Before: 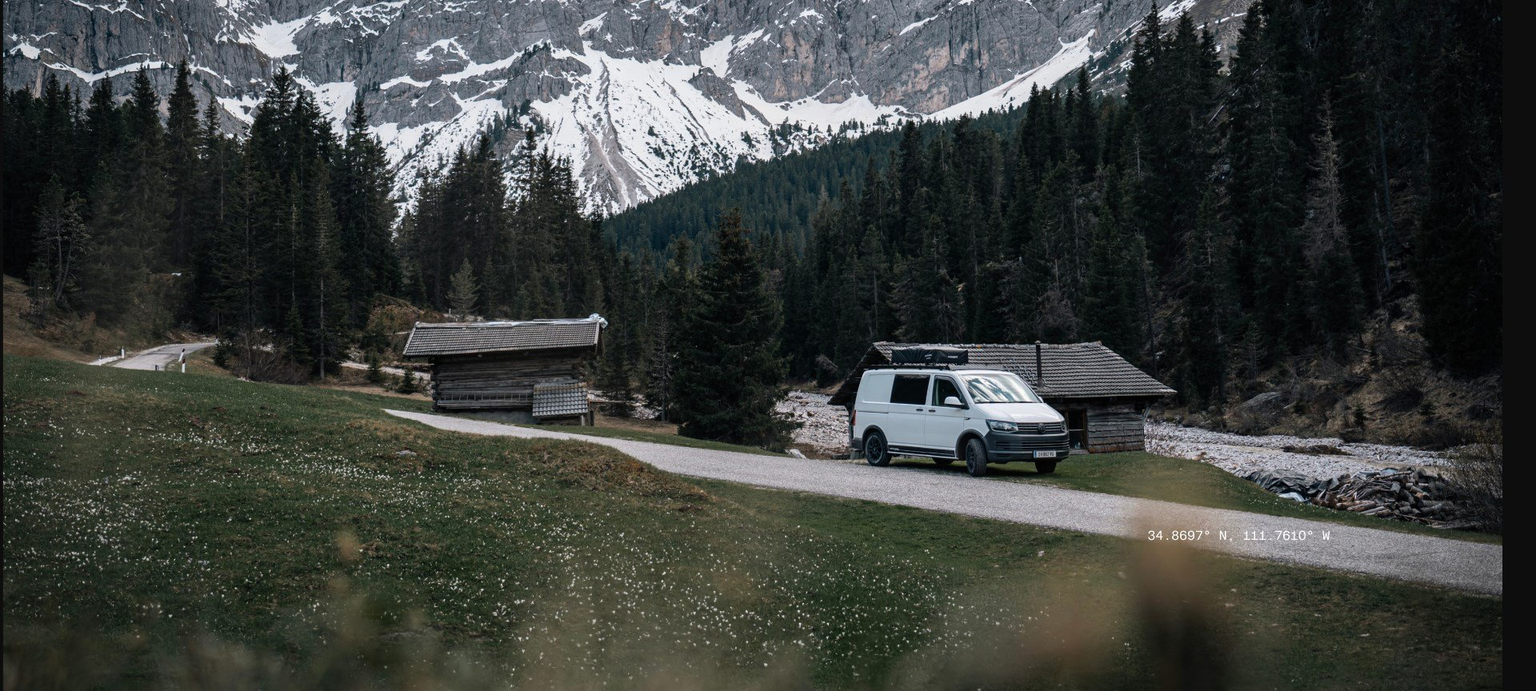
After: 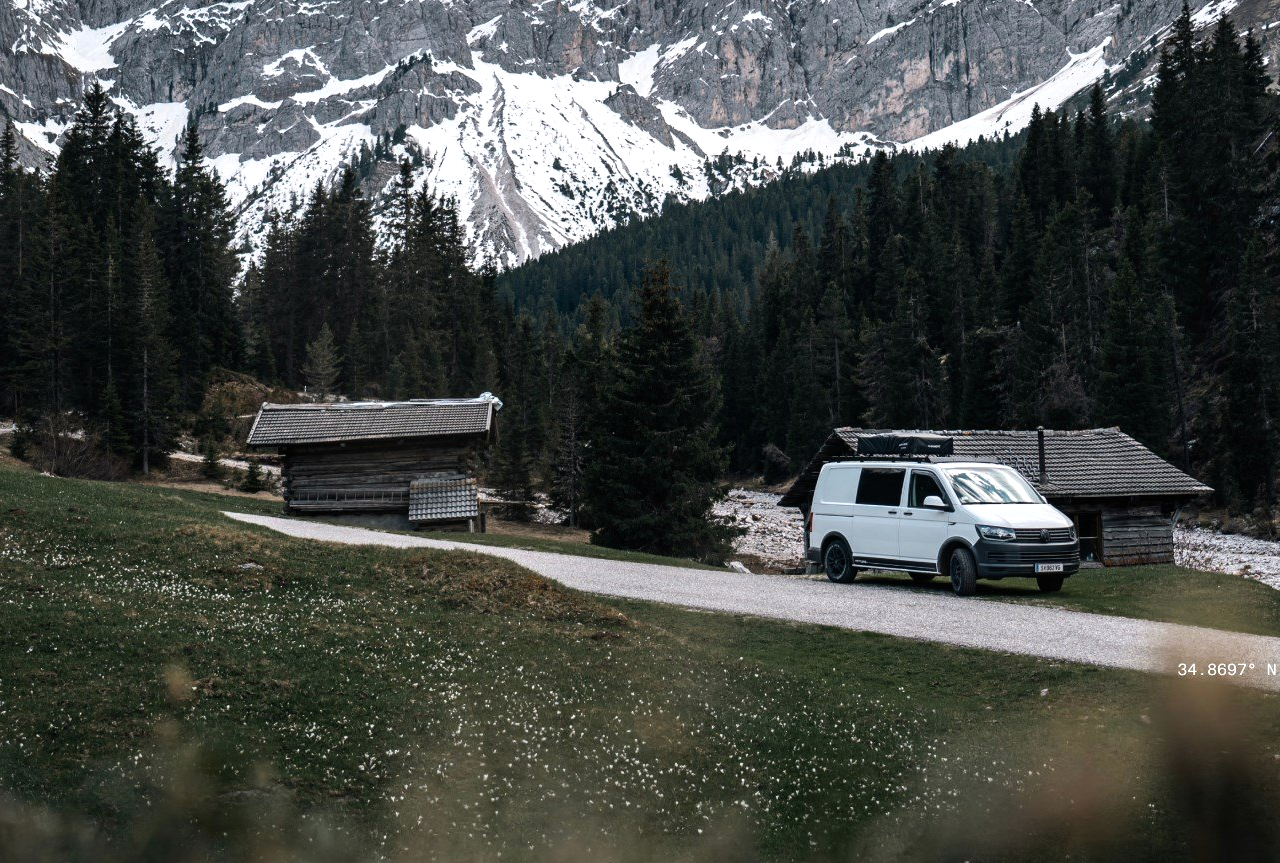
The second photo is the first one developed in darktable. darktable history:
crop and rotate: left 13.409%, right 19.893%
tone equalizer: -8 EV -0.404 EV, -7 EV -0.359 EV, -6 EV -0.332 EV, -5 EV -0.251 EV, -3 EV 0.209 EV, -2 EV 0.354 EV, -1 EV 0.384 EV, +0 EV 0.436 EV, edges refinement/feathering 500, mask exposure compensation -1.57 EV, preserve details no
